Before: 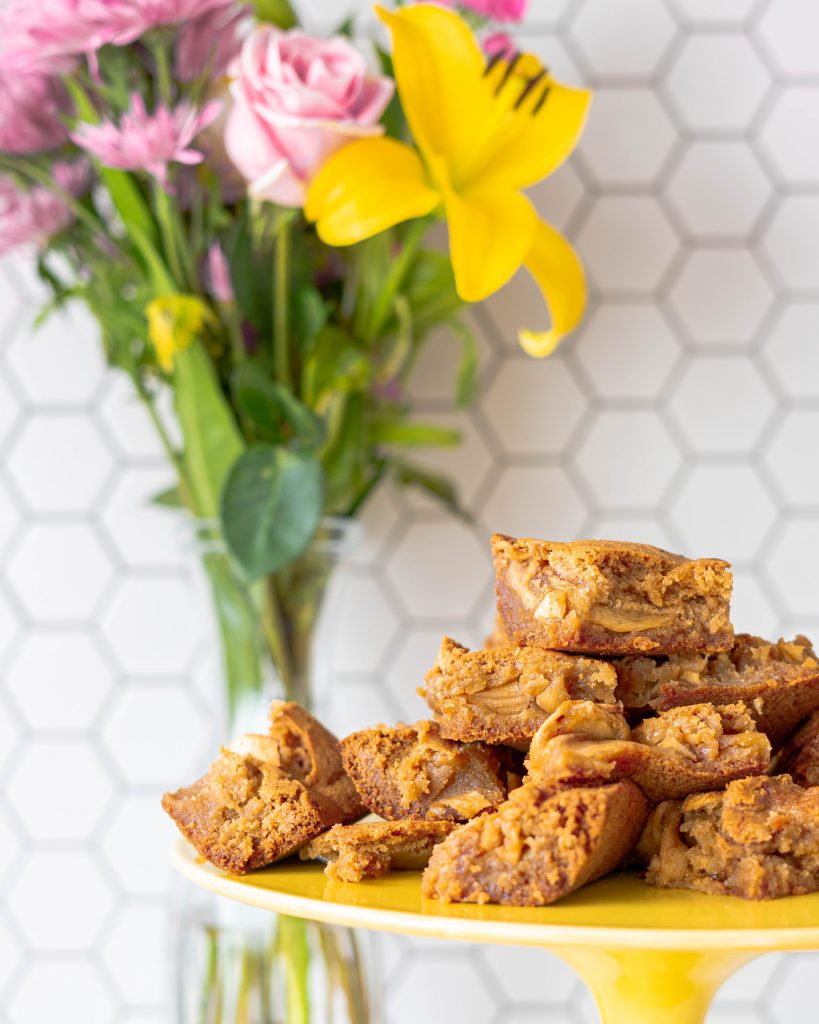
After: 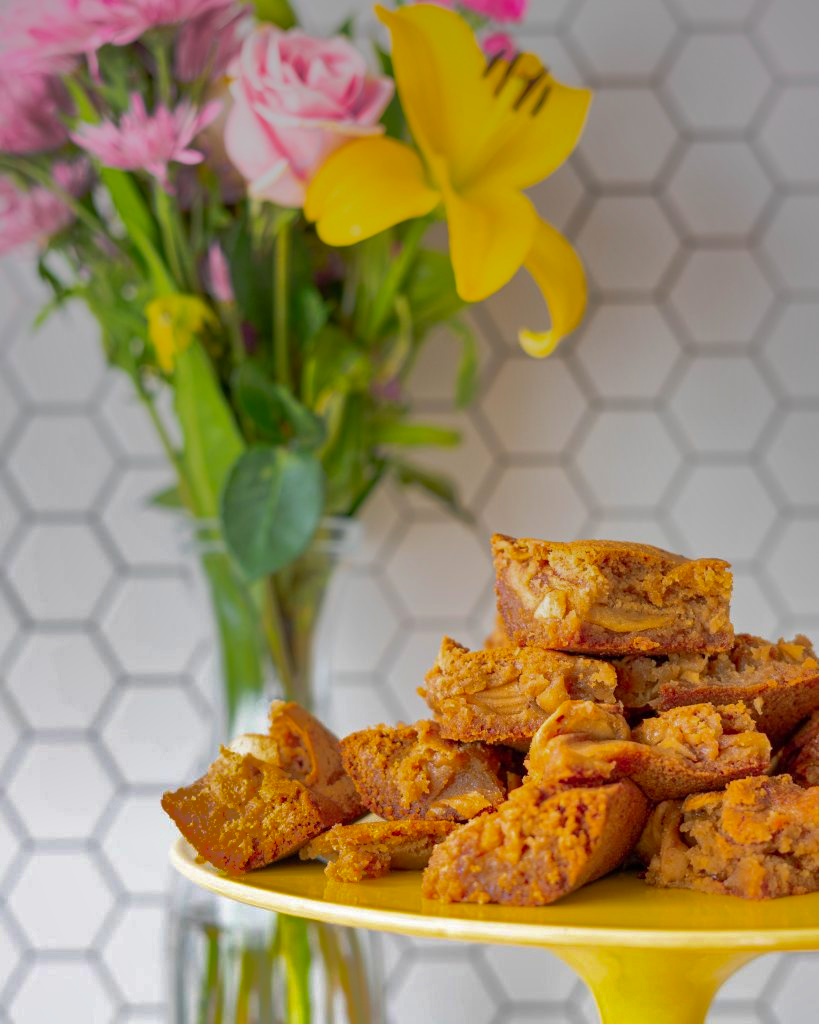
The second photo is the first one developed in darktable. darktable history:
shadows and highlights: shadows 38.43, highlights -74.54
graduated density: on, module defaults
contrast brightness saturation: contrast 0.04, saturation 0.16
